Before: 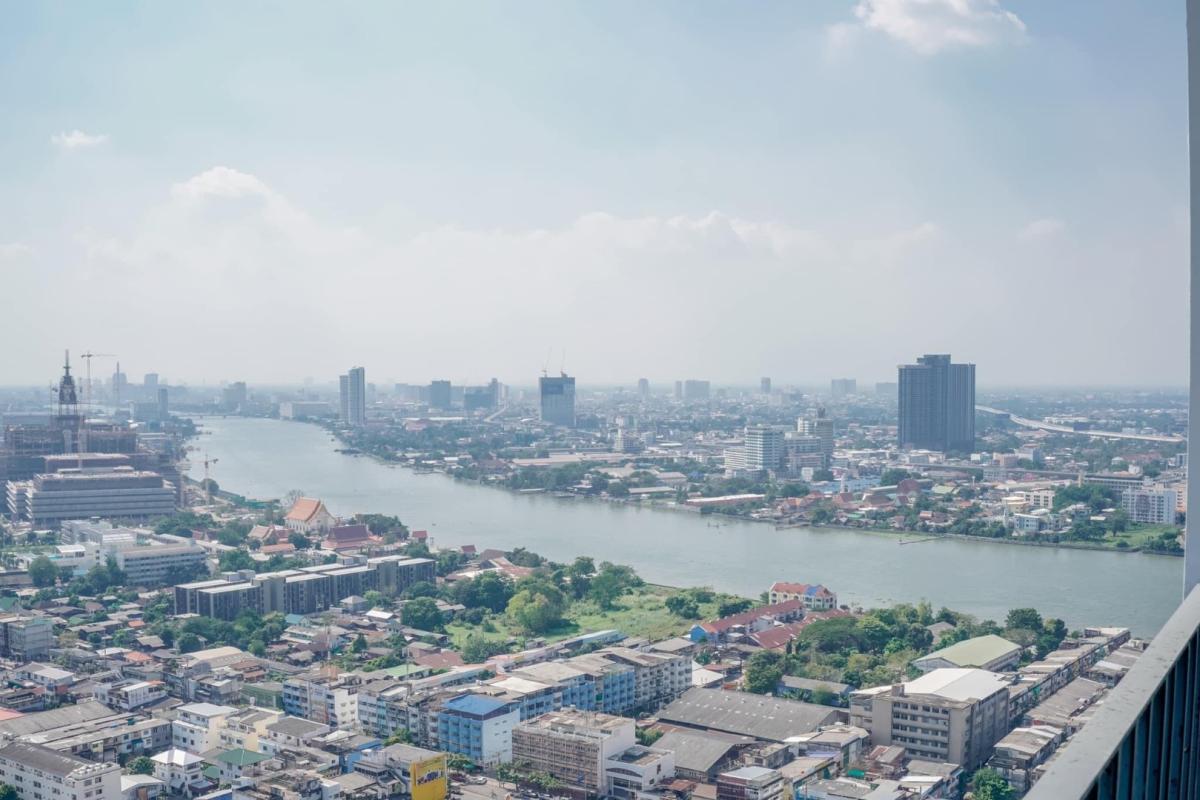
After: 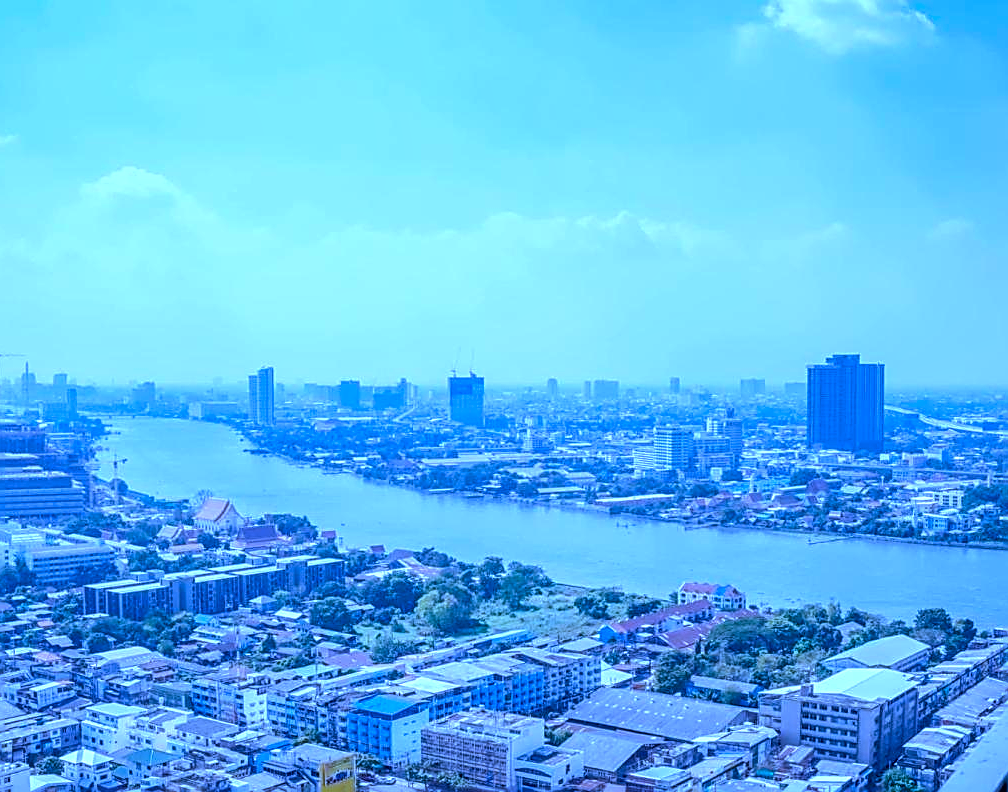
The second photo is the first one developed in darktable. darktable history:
local contrast: detail 130%
crop: left 7.598%, right 7.873%
white balance: red 0.766, blue 1.537
sharpen: amount 0.75
color balance: lift [1, 1.001, 0.999, 1.001], gamma [1, 1.004, 1.007, 0.993], gain [1, 0.991, 0.987, 1.013], contrast 10%, output saturation 120%
